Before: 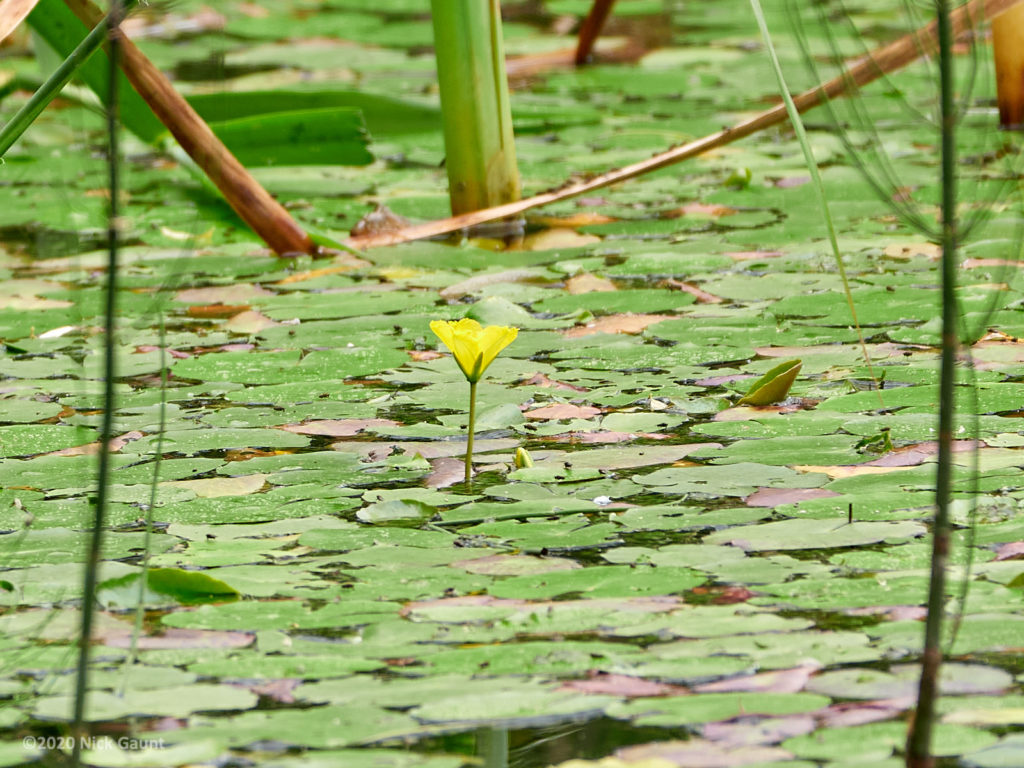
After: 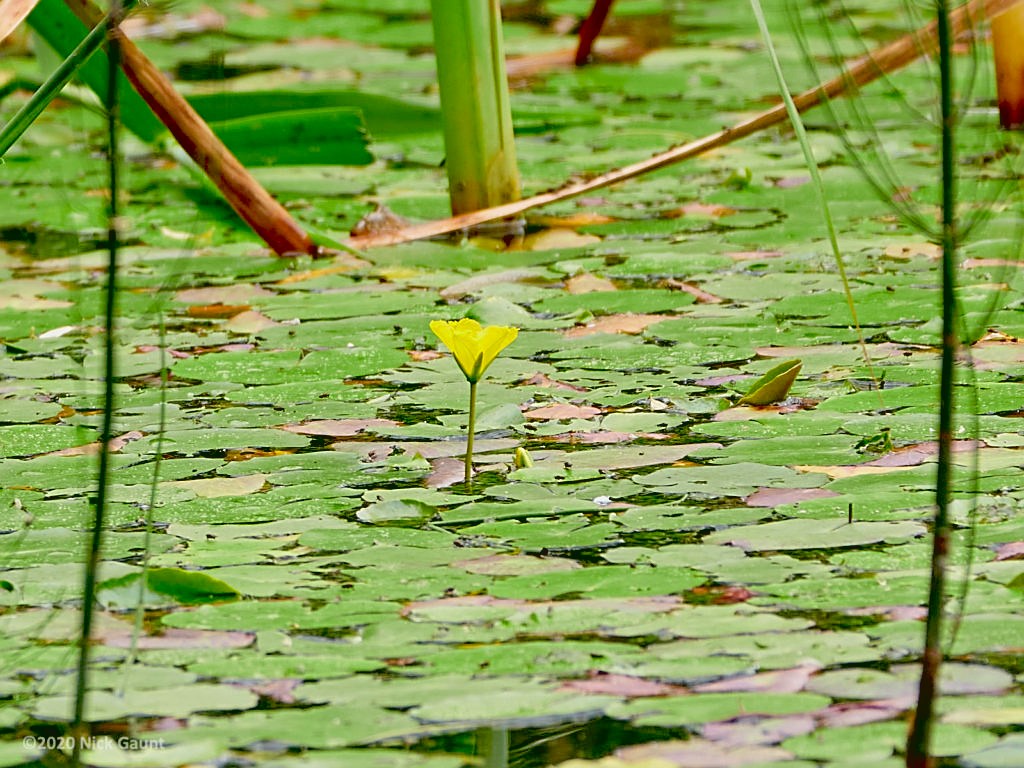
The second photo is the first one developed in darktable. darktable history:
contrast brightness saturation: contrast -0.1, brightness 0.05, saturation 0.08
exposure: black level correction 0.029, exposure -0.073 EV, compensate highlight preservation false
sharpen: on, module defaults
